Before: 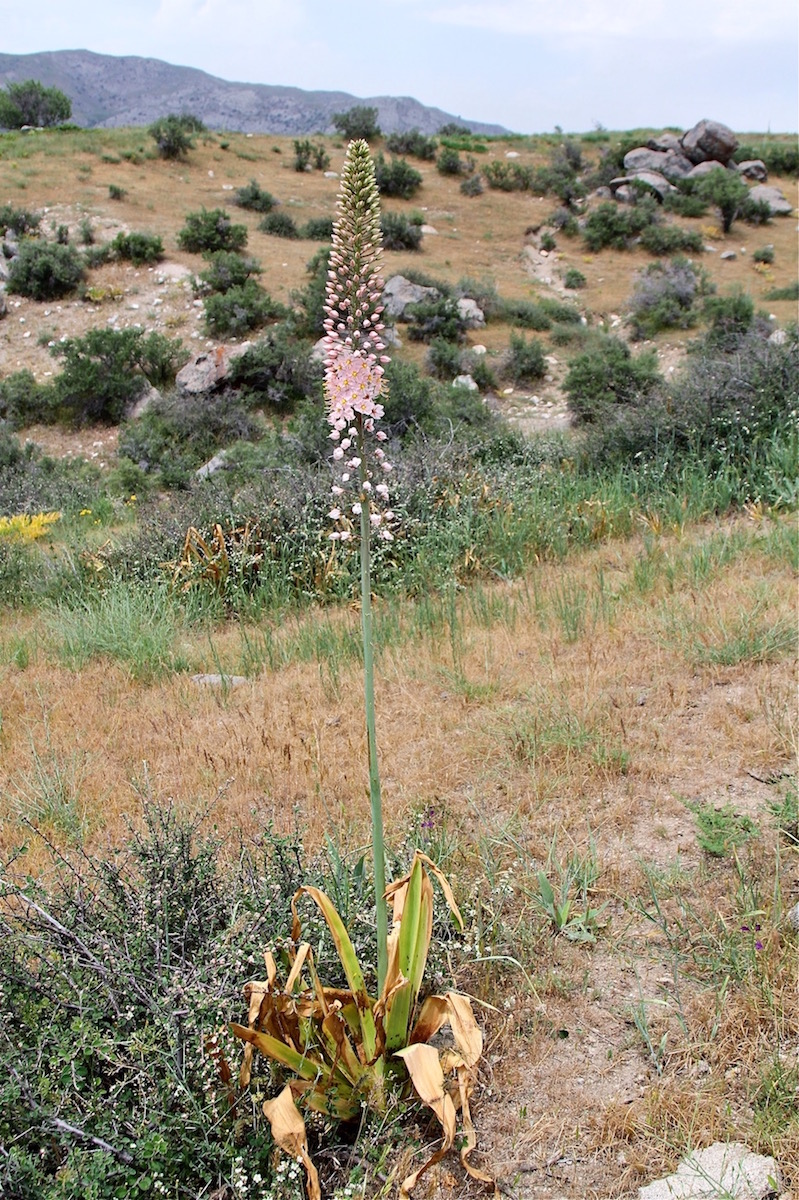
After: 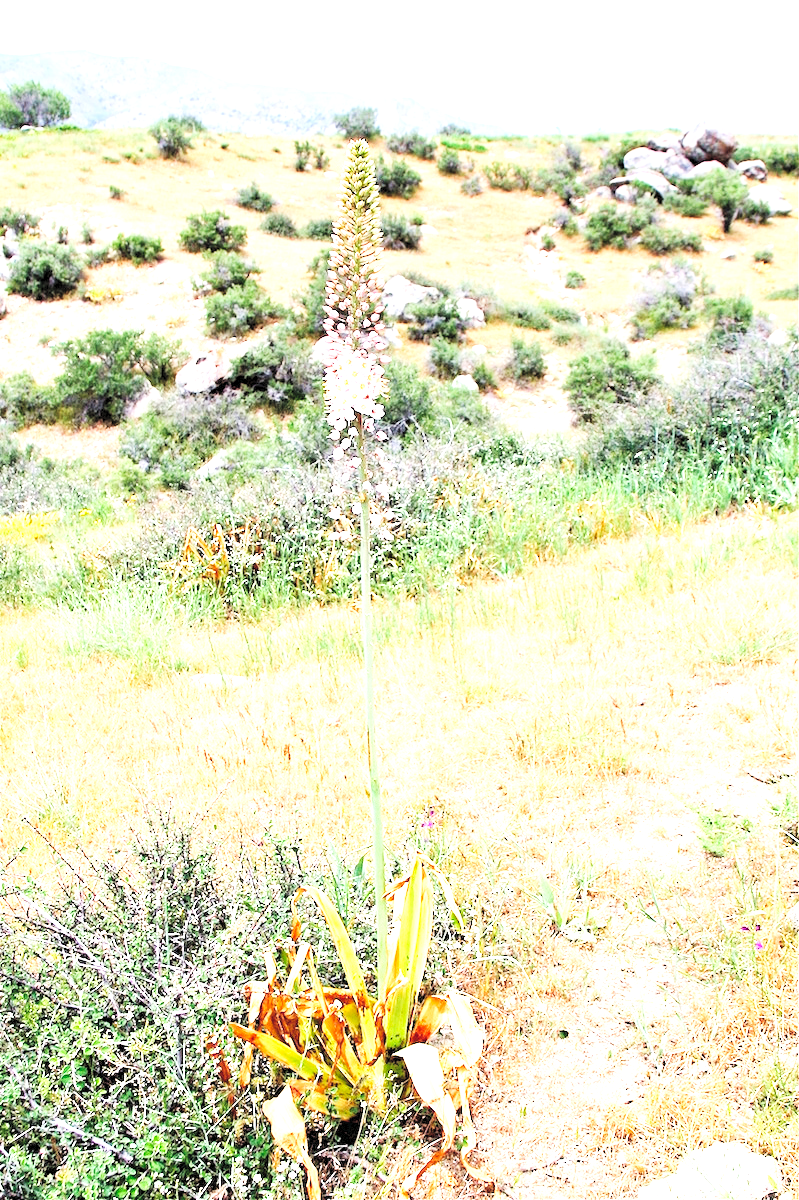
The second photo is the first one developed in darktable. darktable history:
base curve: curves: ch0 [(0, 0.003) (0.001, 0.002) (0.006, 0.004) (0.02, 0.022) (0.048, 0.086) (0.094, 0.234) (0.162, 0.431) (0.258, 0.629) (0.385, 0.8) (0.548, 0.918) (0.751, 0.988) (1, 1)], preserve colors none
exposure: exposure 0.201 EV, compensate highlight preservation false
contrast brightness saturation: brightness 0.148
levels: black 3.89%, levels [0.044, 0.416, 0.908]
